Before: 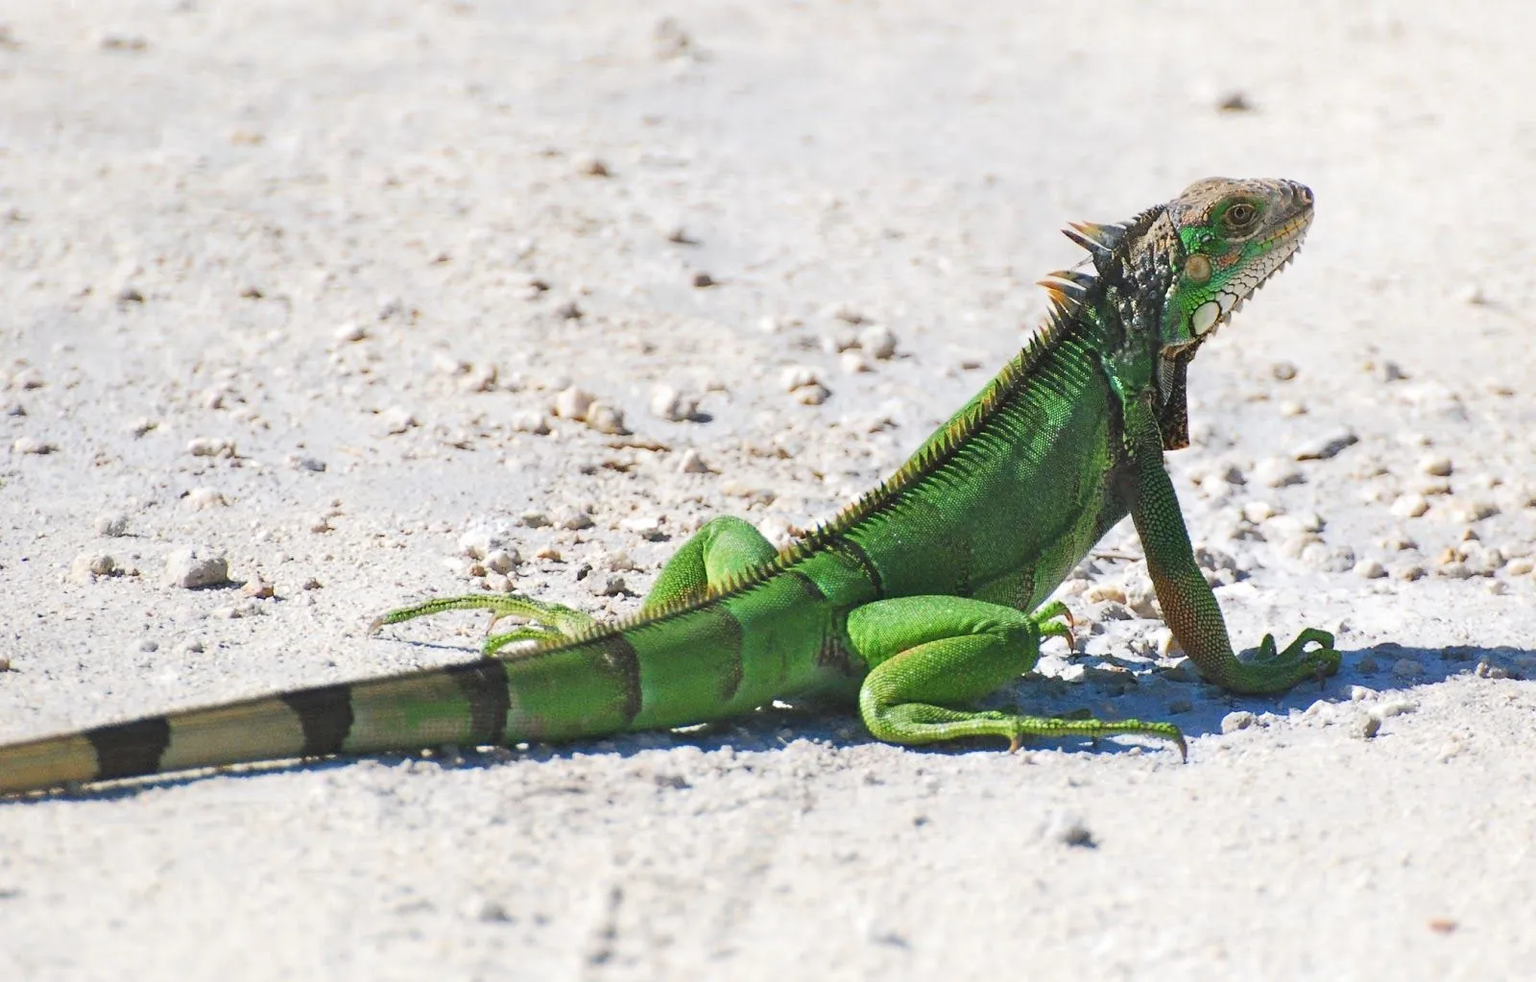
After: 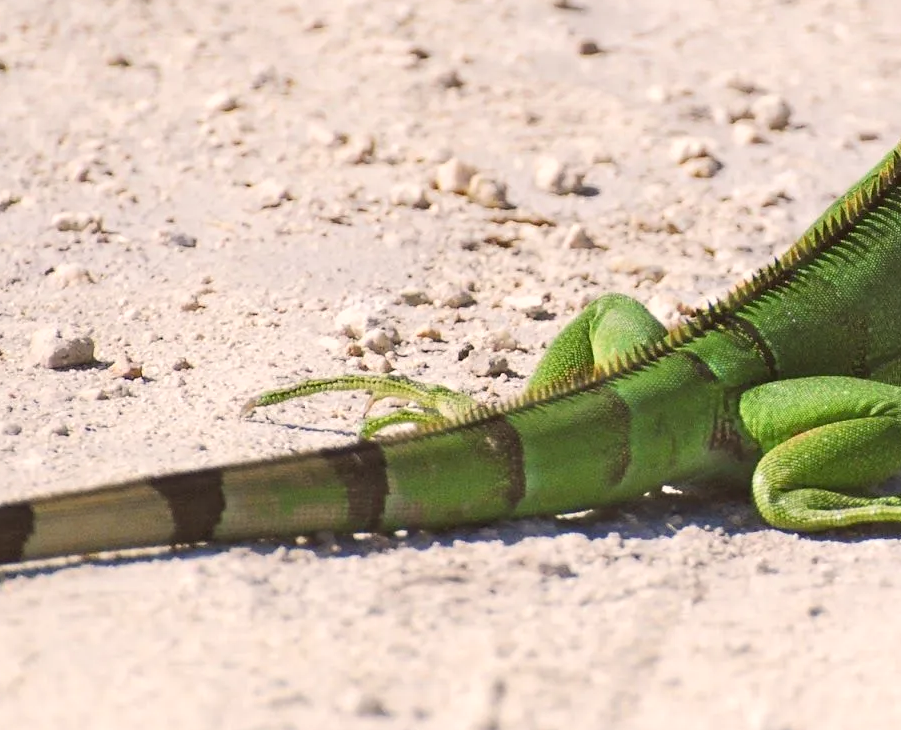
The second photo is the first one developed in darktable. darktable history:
crop: left 8.966%, top 23.852%, right 34.699%, bottom 4.703%
color correction: highlights a* 6.27, highlights b* 8.19, shadows a* 5.94, shadows b* 7.23, saturation 0.9
